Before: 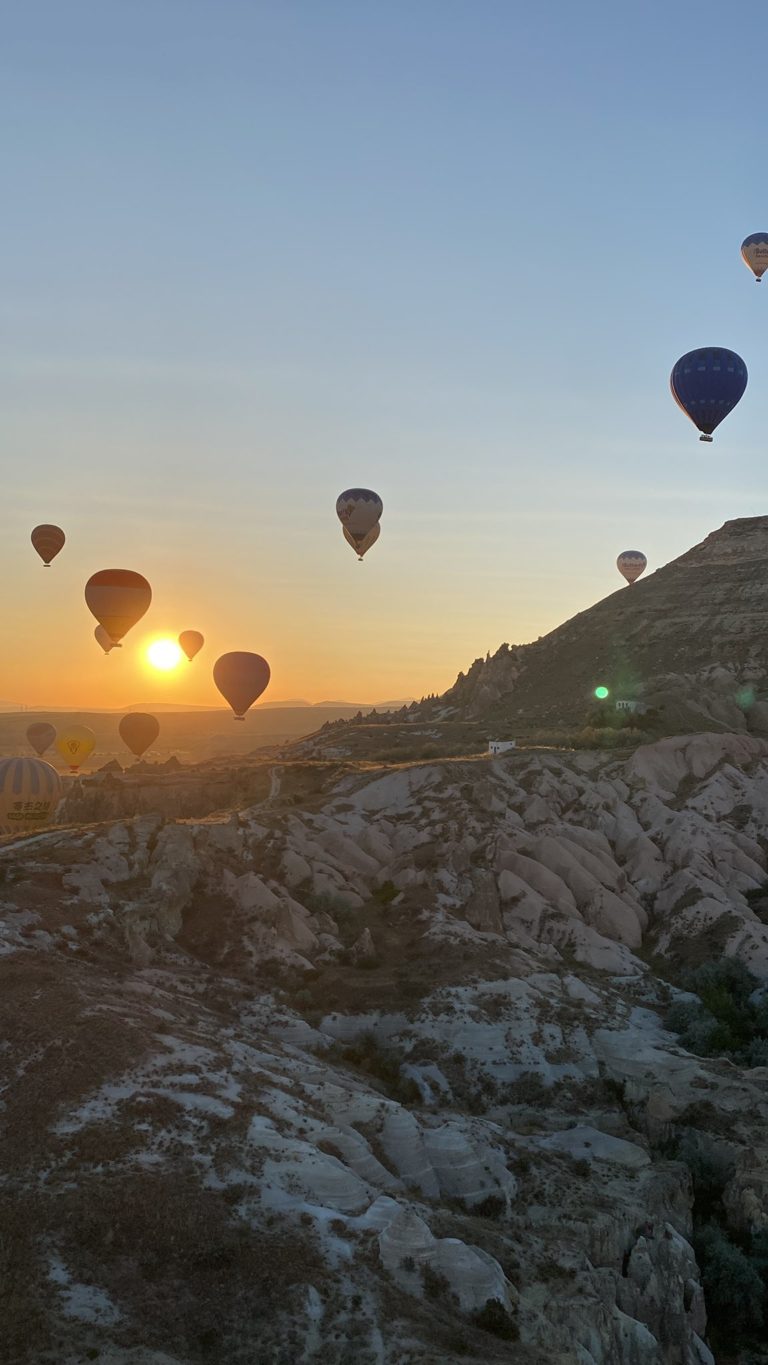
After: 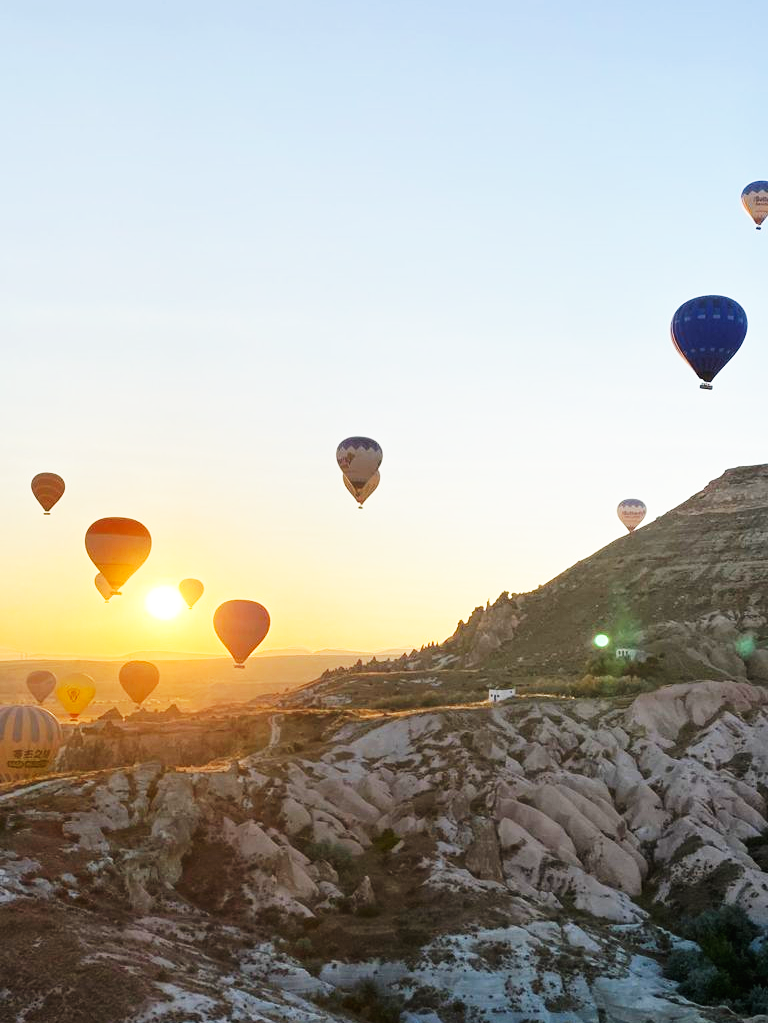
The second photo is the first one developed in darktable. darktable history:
crop: top 3.857%, bottom 21.132%
base curve: curves: ch0 [(0, 0) (0.007, 0.004) (0.027, 0.03) (0.046, 0.07) (0.207, 0.54) (0.442, 0.872) (0.673, 0.972) (1, 1)], preserve colors none
